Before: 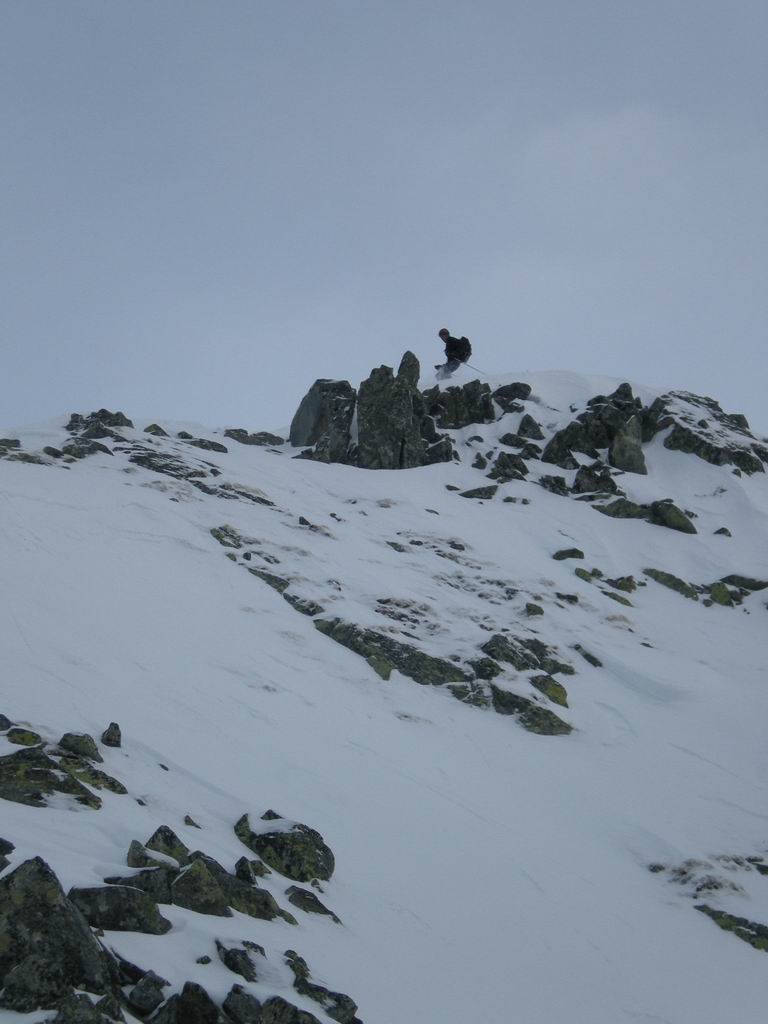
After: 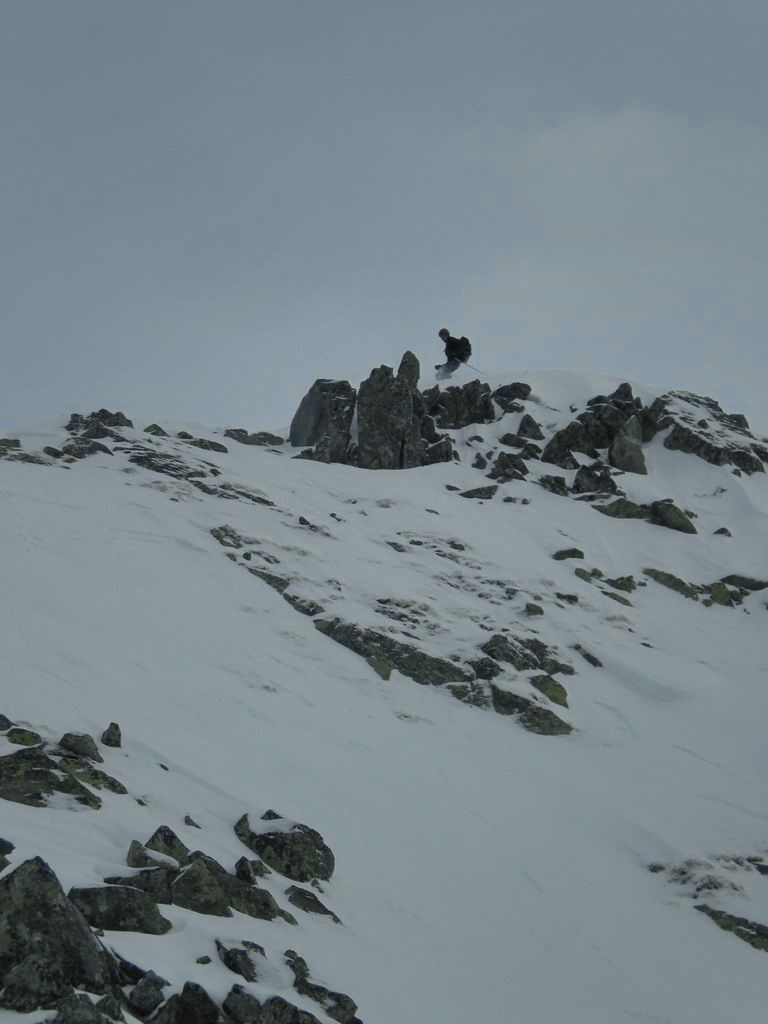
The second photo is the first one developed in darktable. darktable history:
color correction: highlights a* -4.27, highlights b* 6.26
color zones: curves: ch0 [(0, 0.5) (0.125, 0.4) (0.25, 0.5) (0.375, 0.4) (0.5, 0.4) (0.625, 0.35) (0.75, 0.35) (0.875, 0.5)]; ch1 [(0, 0.35) (0.125, 0.45) (0.25, 0.35) (0.375, 0.35) (0.5, 0.35) (0.625, 0.35) (0.75, 0.45) (0.875, 0.35)]; ch2 [(0, 0.6) (0.125, 0.5) (0.25, 0.5) (0.375, 0.6) (0.5, 0.6) (0.625, 0.5) (0.75, 0.5) (0.875, 0.5)]
shadows and highlights: soften with gaussian
